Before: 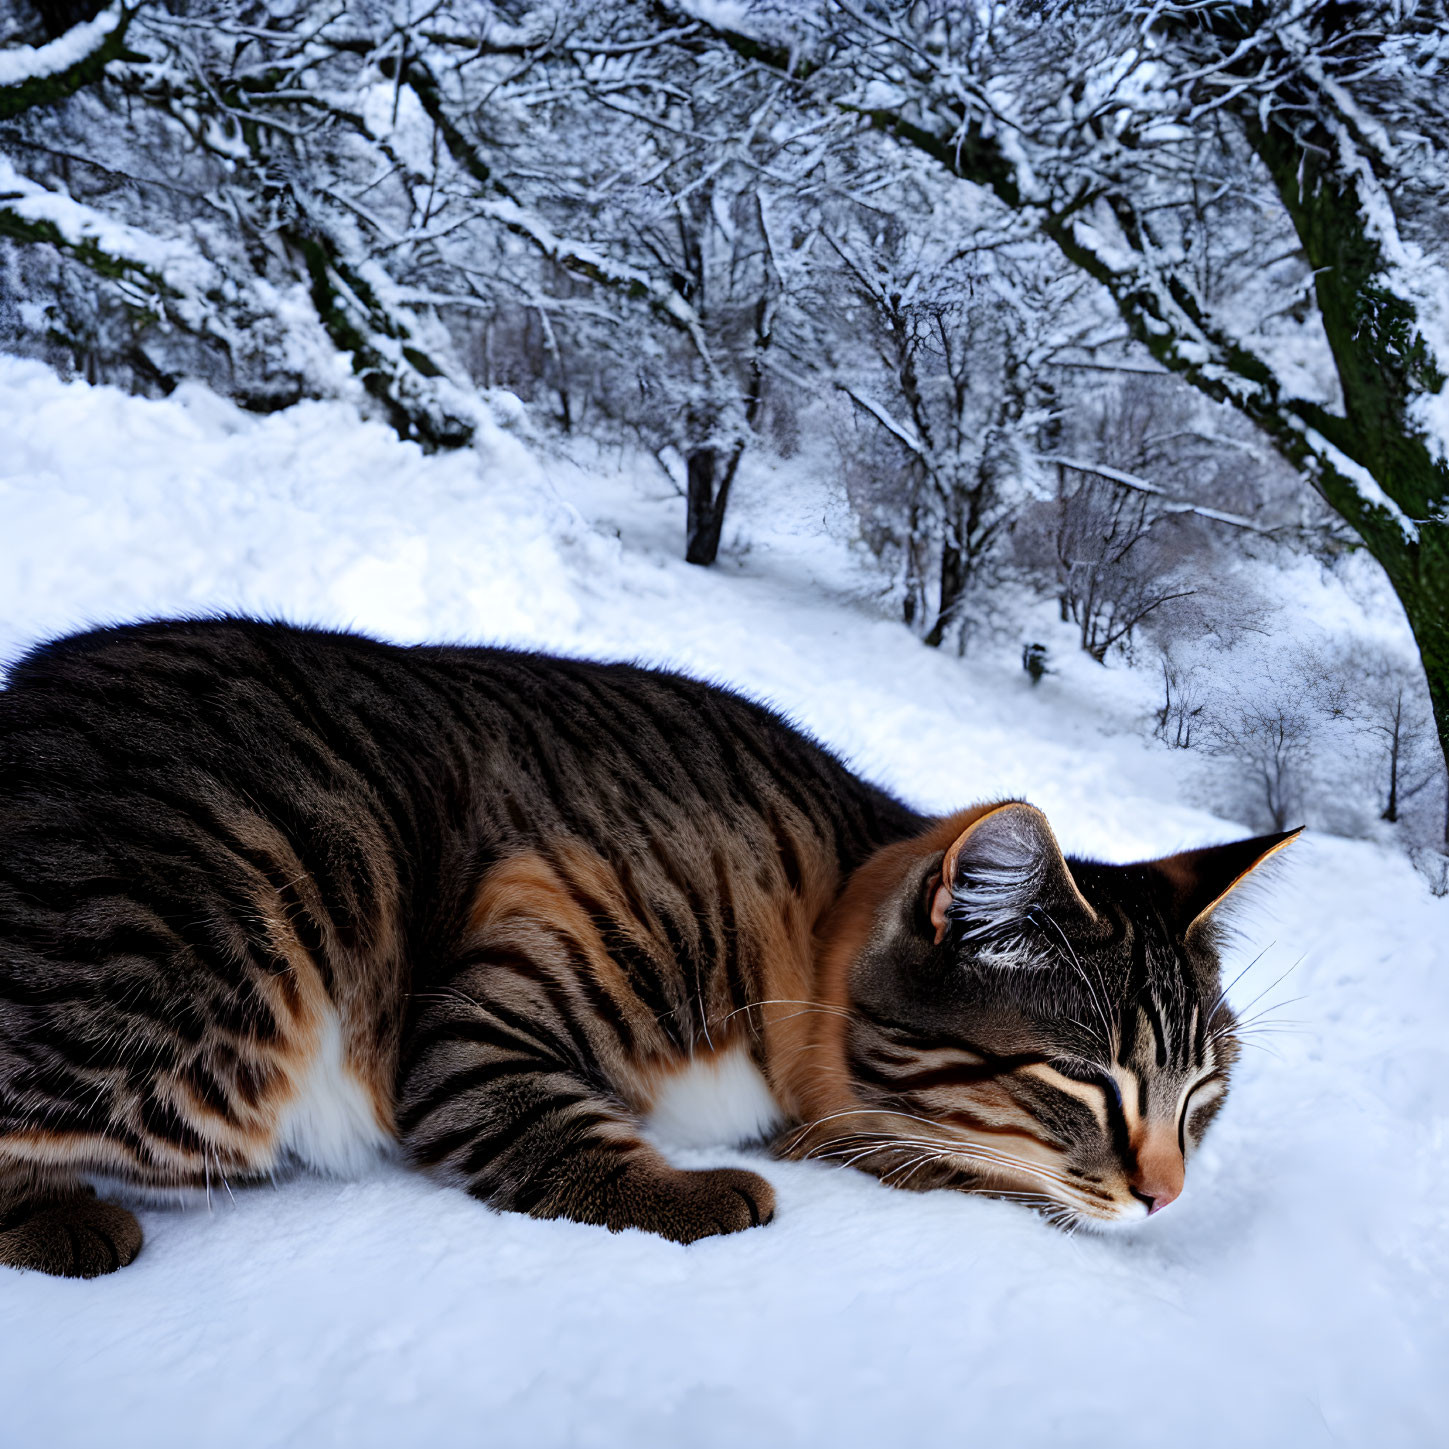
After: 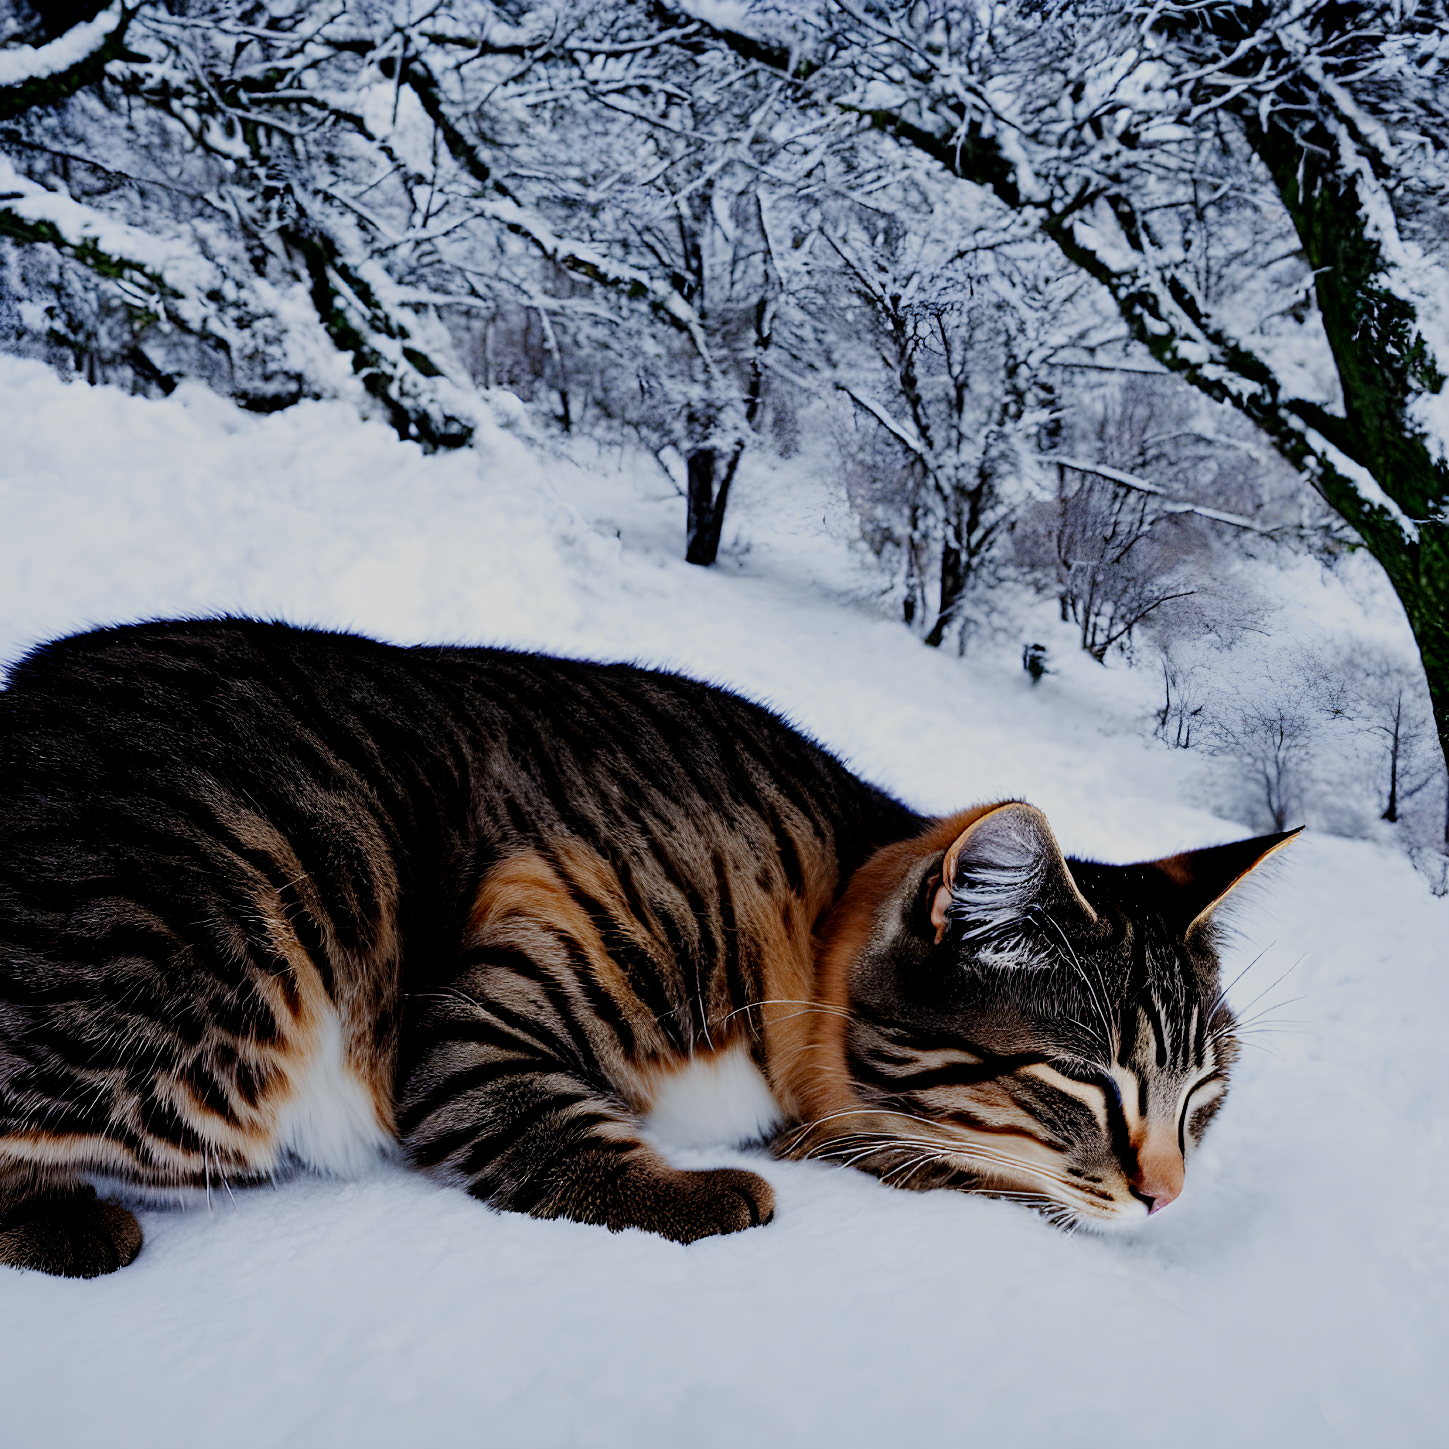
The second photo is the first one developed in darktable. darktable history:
filmic rgb: middle gray luminance 29.85%, black relative exposure -9 EV, white relative exposure 6.98 EV, target black luminance 0%, hardness 2.92, latitude 1.25%, contrast 0.962, highlights saturation mix 4.87%, shadows ↔ highlights balance 12.24%, add noise in highlights 0.002, preserve chrominance no, color science v3 (2019), use custom middle-gray values true, contrast in highlights soft
sharpen: amount 0.211
exposure: black level correction 0, exposure 0.893 EV, compensate highlight preservation false
